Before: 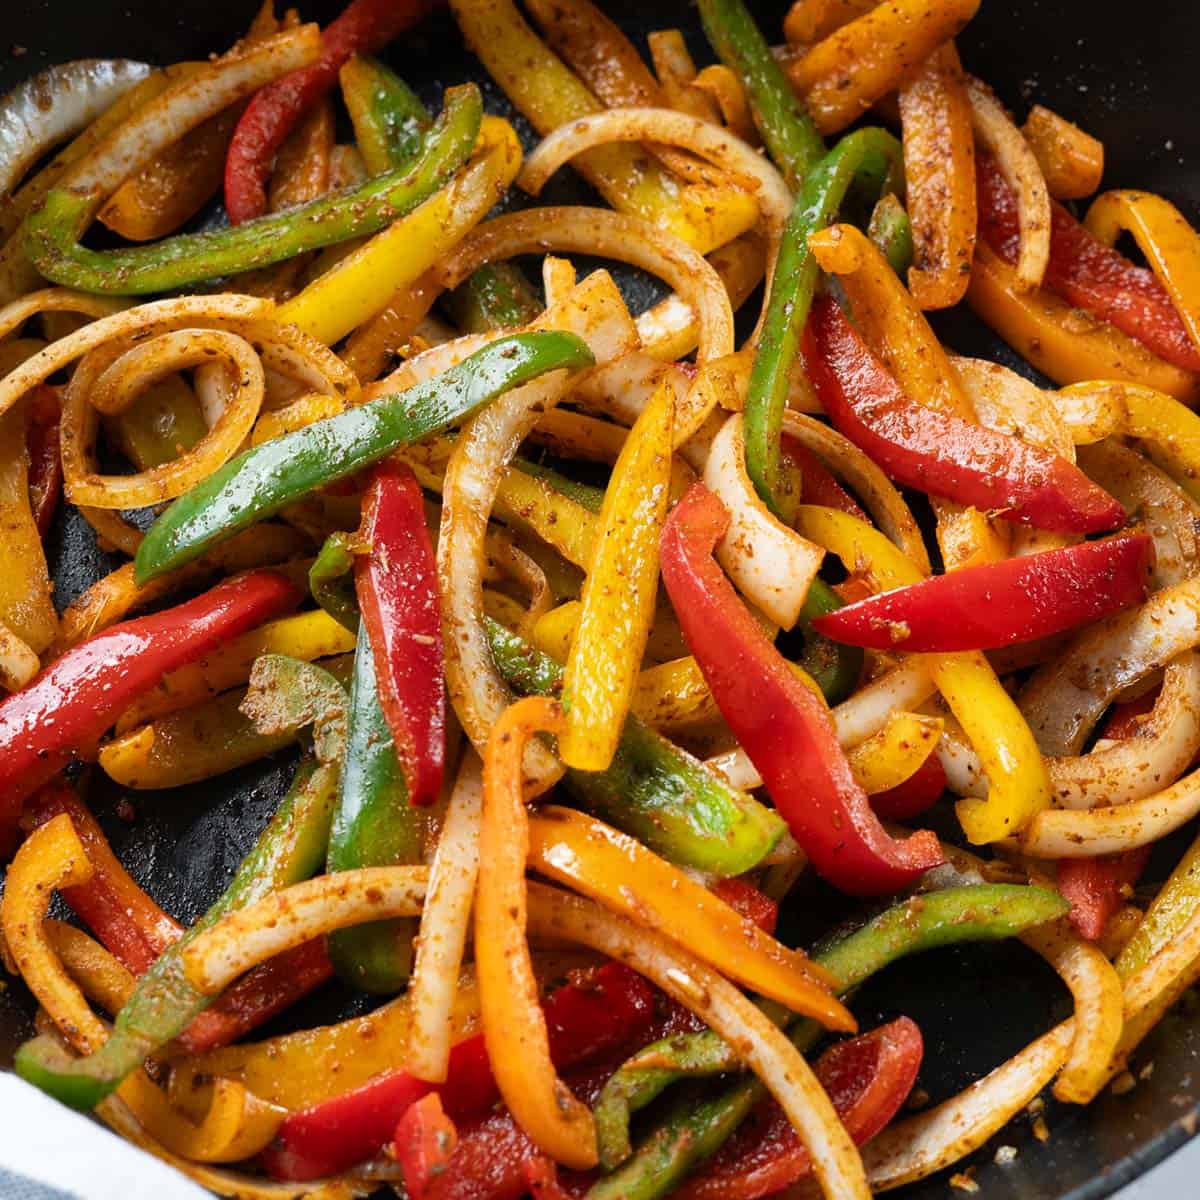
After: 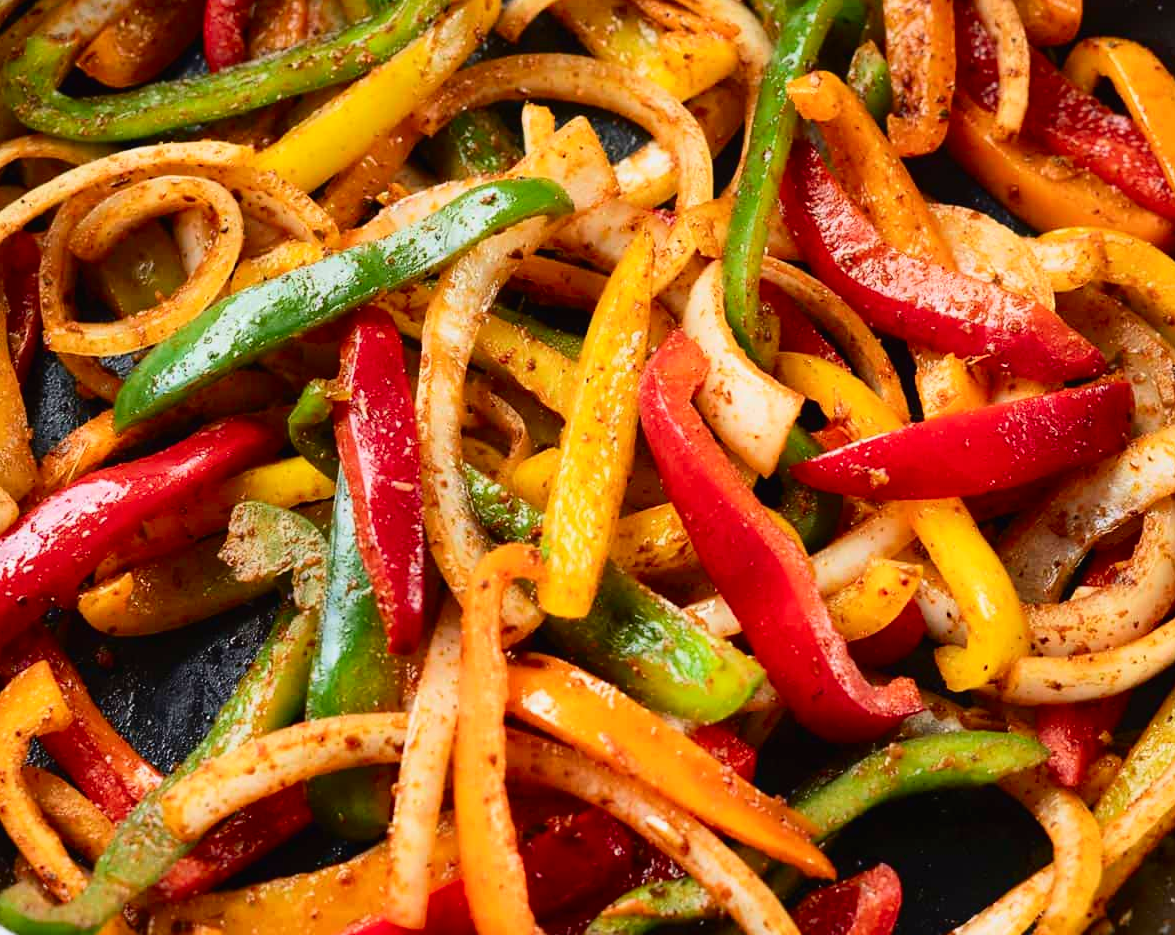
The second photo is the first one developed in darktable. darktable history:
crop and rotate: left 1.814%, top 12.818%, right 0.25%, bottom 9.225%
tone curve: curves: ch0 [(0, 0.011) (0.139, 0.106) (0.295, 0.271) (0.499, 0.523) (0.739, 0.782) (0.857, 0.879) (1, 0.967)]; ch1 [(0, 0) (0.291, 0.229) (0.394, 0.365) (0.469, 0.456) (0.495, 0.497) (0.524, 0.53) (0.588, 0.62) (0.725, 0.779) (1, 1)]; ch2 [(0, 0) (0.125, 0.089) (0.35, 0.317) (0.437, 0.42) (0.502, 0.499) (0.537, 0.551) (0.613, 0.636) (1, 1)], color space Lab, independent channels, preserve colors none
